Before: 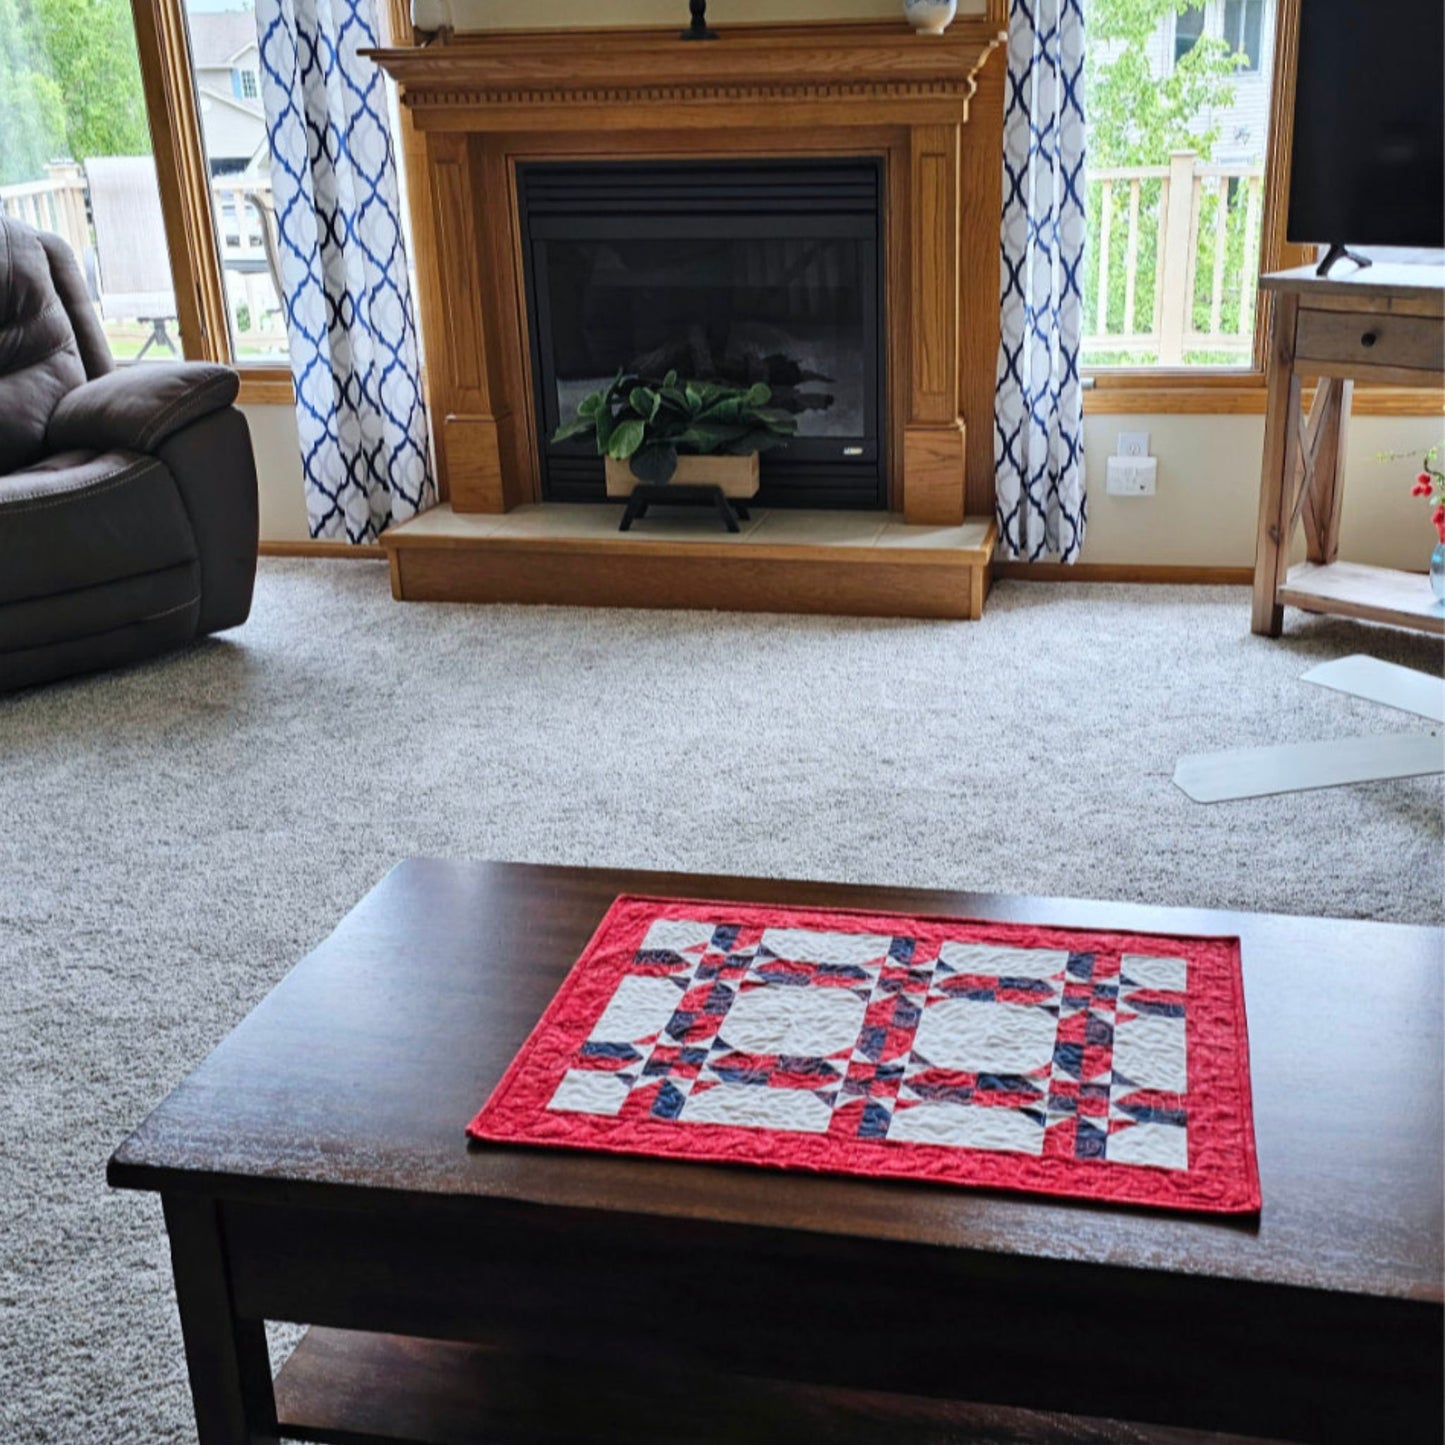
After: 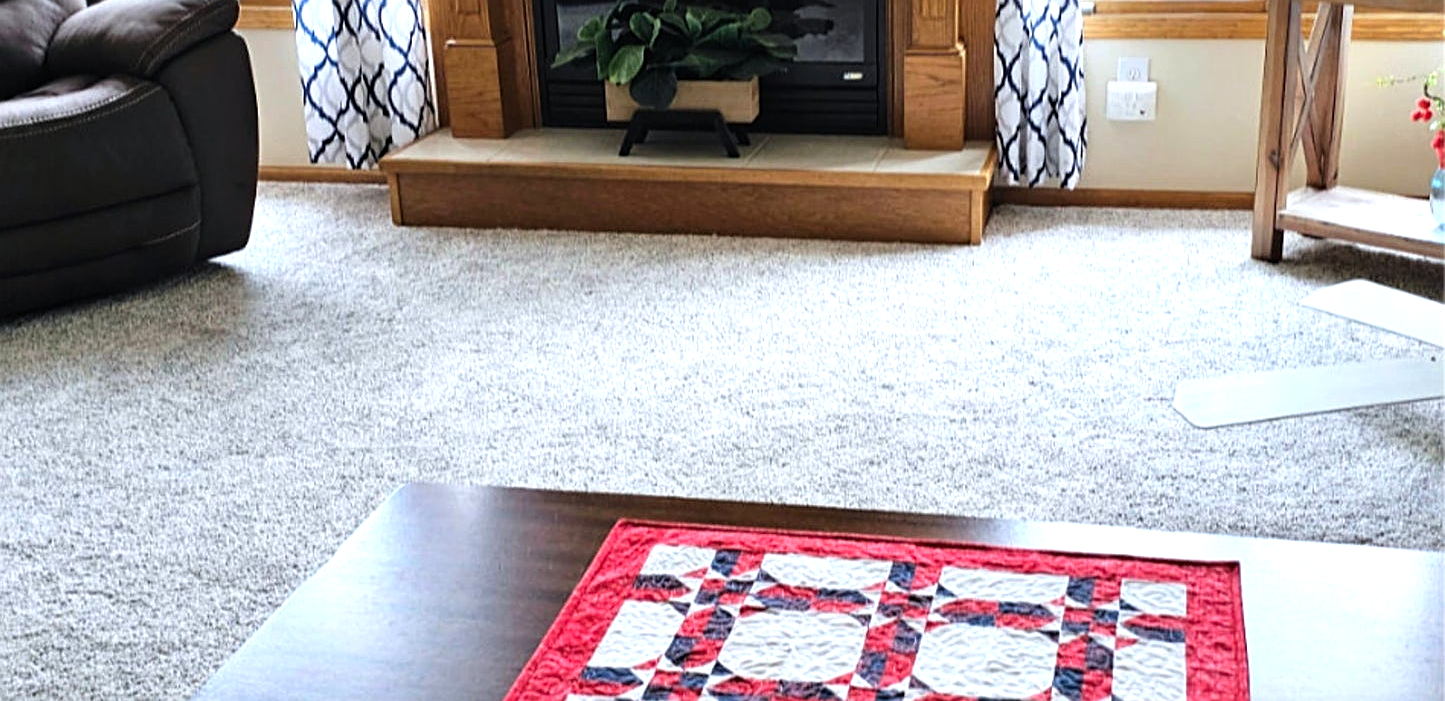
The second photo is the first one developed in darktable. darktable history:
crop and rotate: top 25.99%, bottom 25.483%
sharpen: on, module defaults
tone equalizer: -8 EV -0.741 EV, -7 EV -0.701 EV, -6 EV -0.572 EV, -5 EV -0.389 EV, -3 EV 0.378 EV, -2 EV 0.6 EV, -1 EV 0.686 EV, +0 EV 0.721 EV, mask exposure compensation -0.515 EV
